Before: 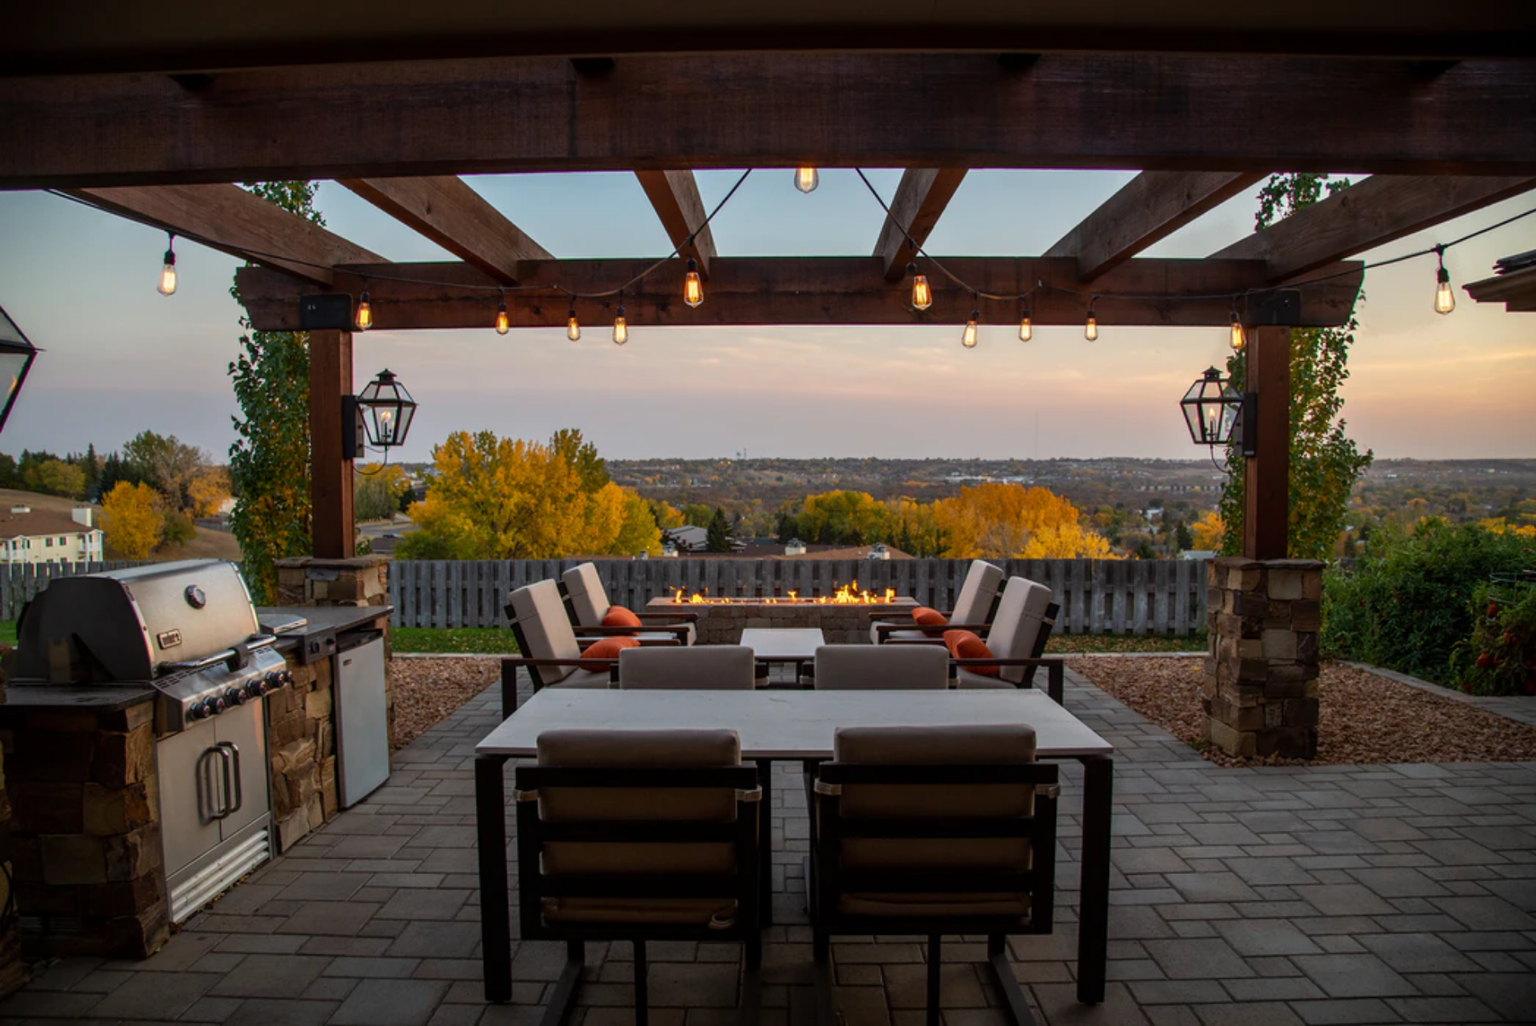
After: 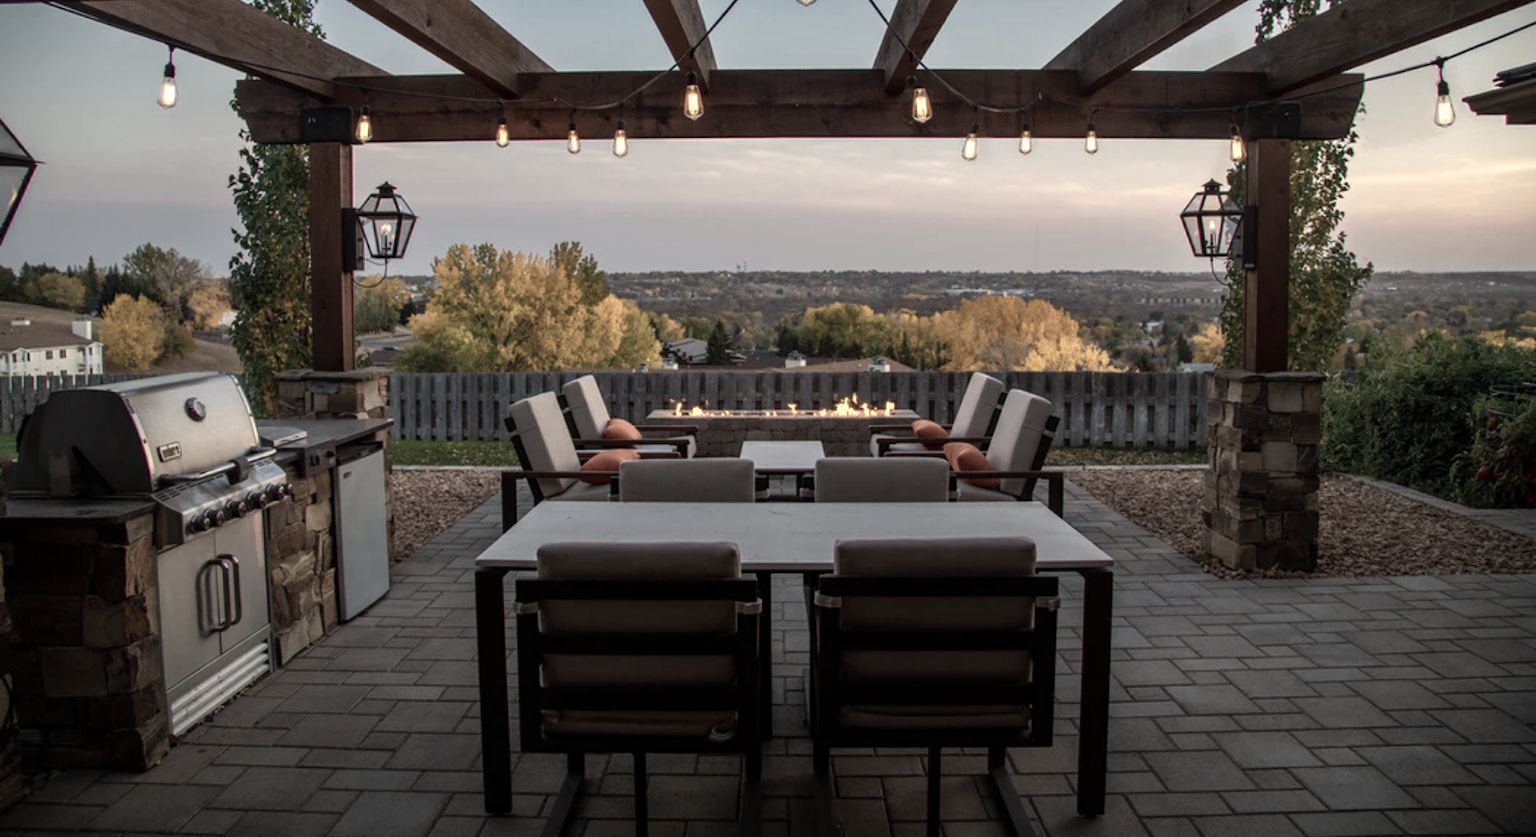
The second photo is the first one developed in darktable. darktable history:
crop and rotate: top 18.326%
color zones: curves: ch0 [(0, 0.6) (0.129, 0.585) (0.193, 0.596) (0.429, 0.5) (0.571, 0.5) (0.714, 0.5) (0.857, 0.5) (1, 0.6)]; ch1 [(0, 0.453) (0.112, 0.245) (0.213, 0.252) (0.429, 0.233) (0.571, 0.231) (0.683, 0.242) (0.857, 0.296) (1, 0.453)]
